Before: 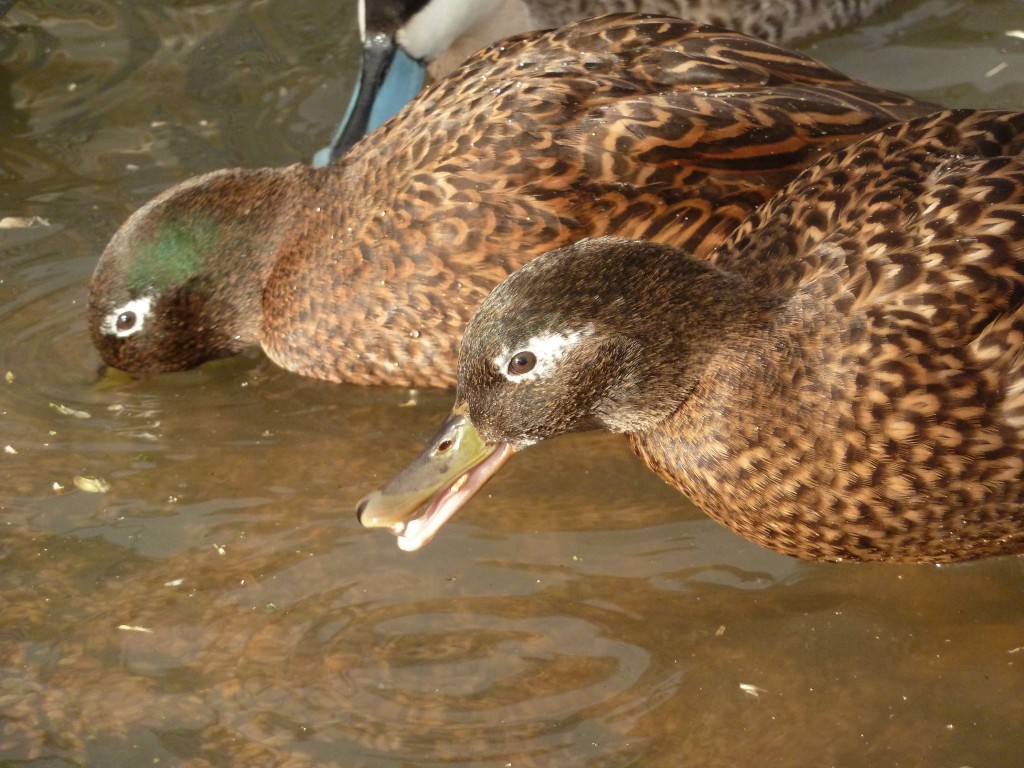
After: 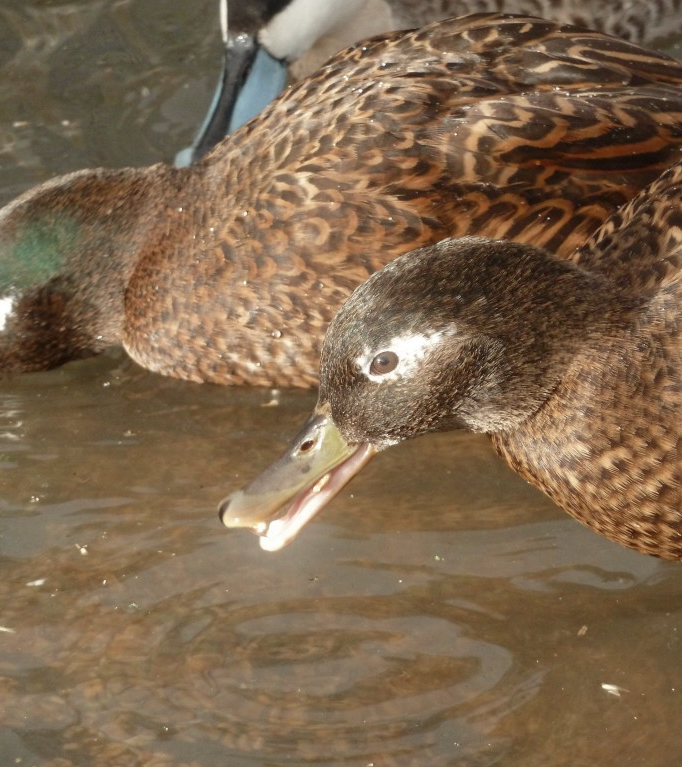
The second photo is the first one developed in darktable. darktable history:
color zones: curves: ch0 [(0, 0.5) (0.125, 0.4) (0.25, 0.5) (0.375, 0.4) (0.5, 0.4) (0.625, 0.6) (0.75, 0.6) (0.875, 0.5)]; ch1 [(0, 0.35) (0.125, 0.45) (0.25, 0.35) (0.375, 0.35) (0.5, 0.35) (0.625, 0.35) (0.75, 0.45) (0.875, 0.35)]; ch2 [(0, 0.6) (0.125, 0.5) (0.25, 0.5) (0.375, 0.6) (0.5, 0.6) (0.625, 0.5) (0.75, 0.5) (0.875, 0.5)]
bloom: size 5%, threshold 95%, strength 15%
crop and rotate: left 13.537%, right 19.796%
